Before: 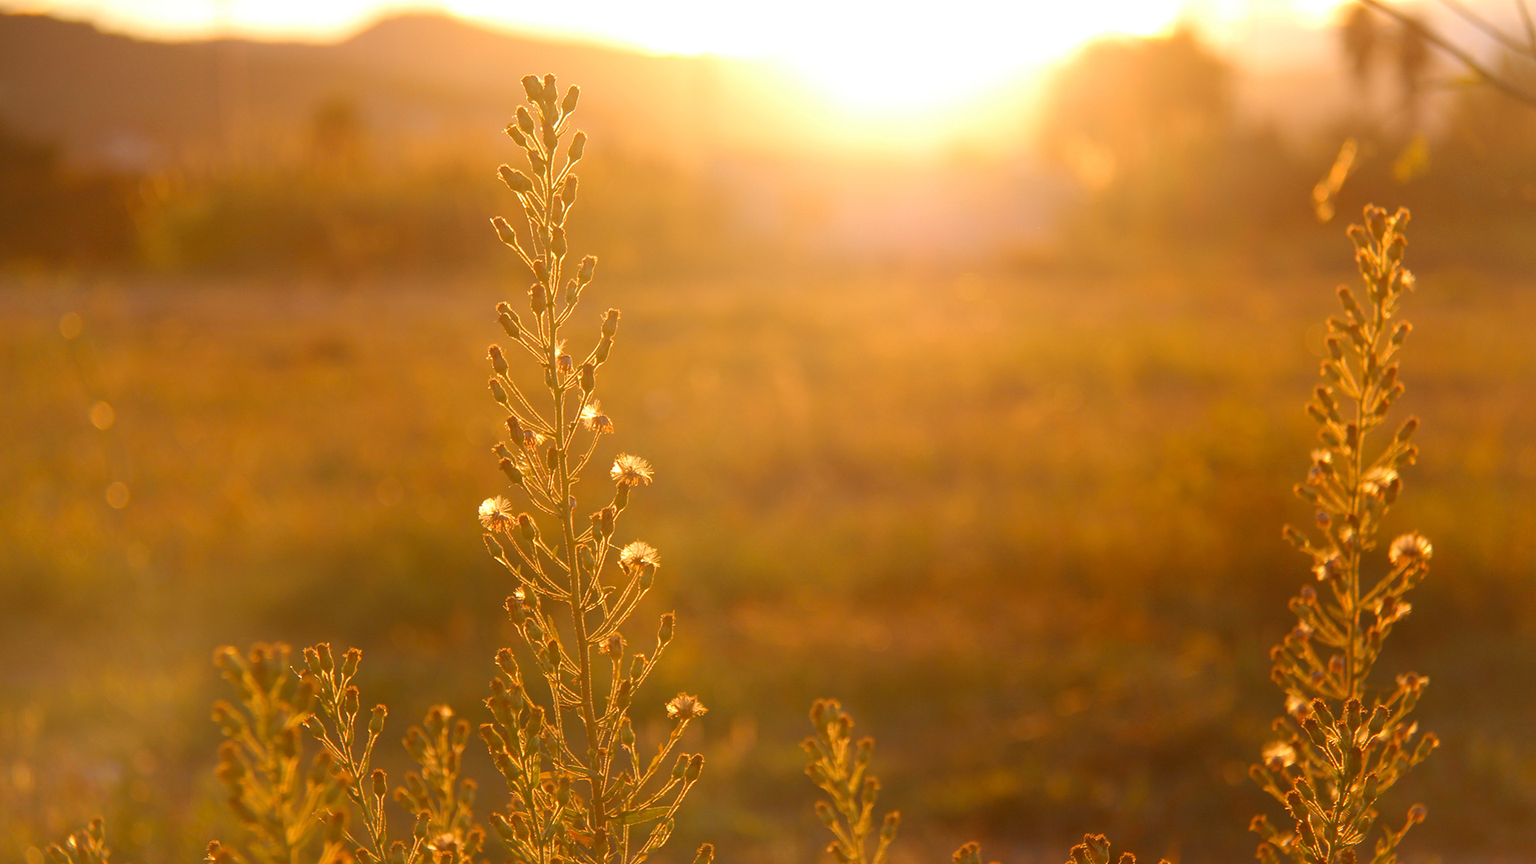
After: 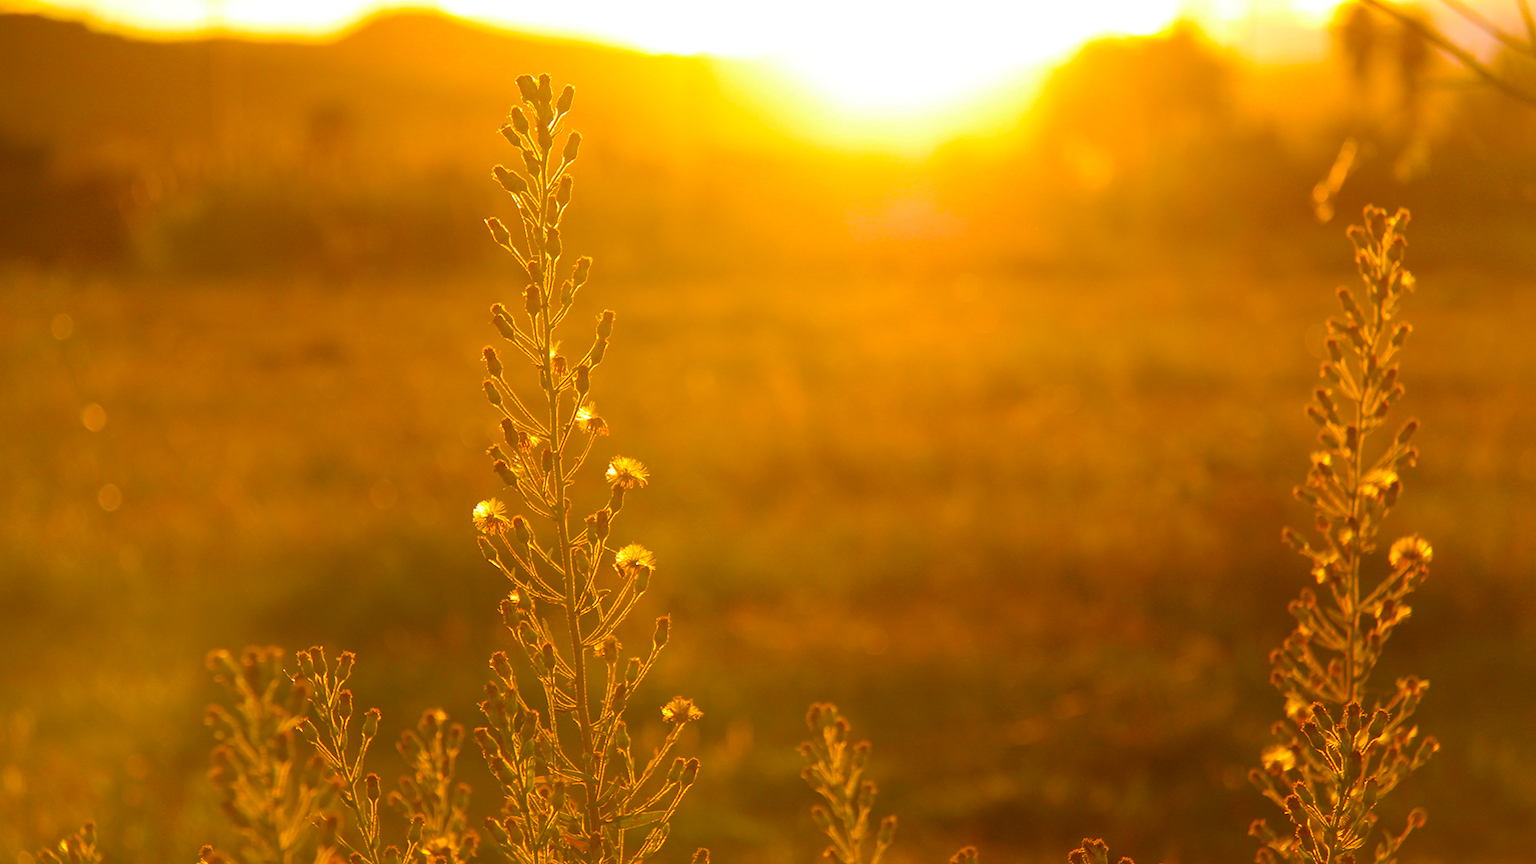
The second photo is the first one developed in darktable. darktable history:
color balance rgb: linear chroma grading › global chroma 25%, perceptual saturation grading › global saturation 50%
crop and rotate: left 0.614%, top 0.179%, bottom 0.309%
